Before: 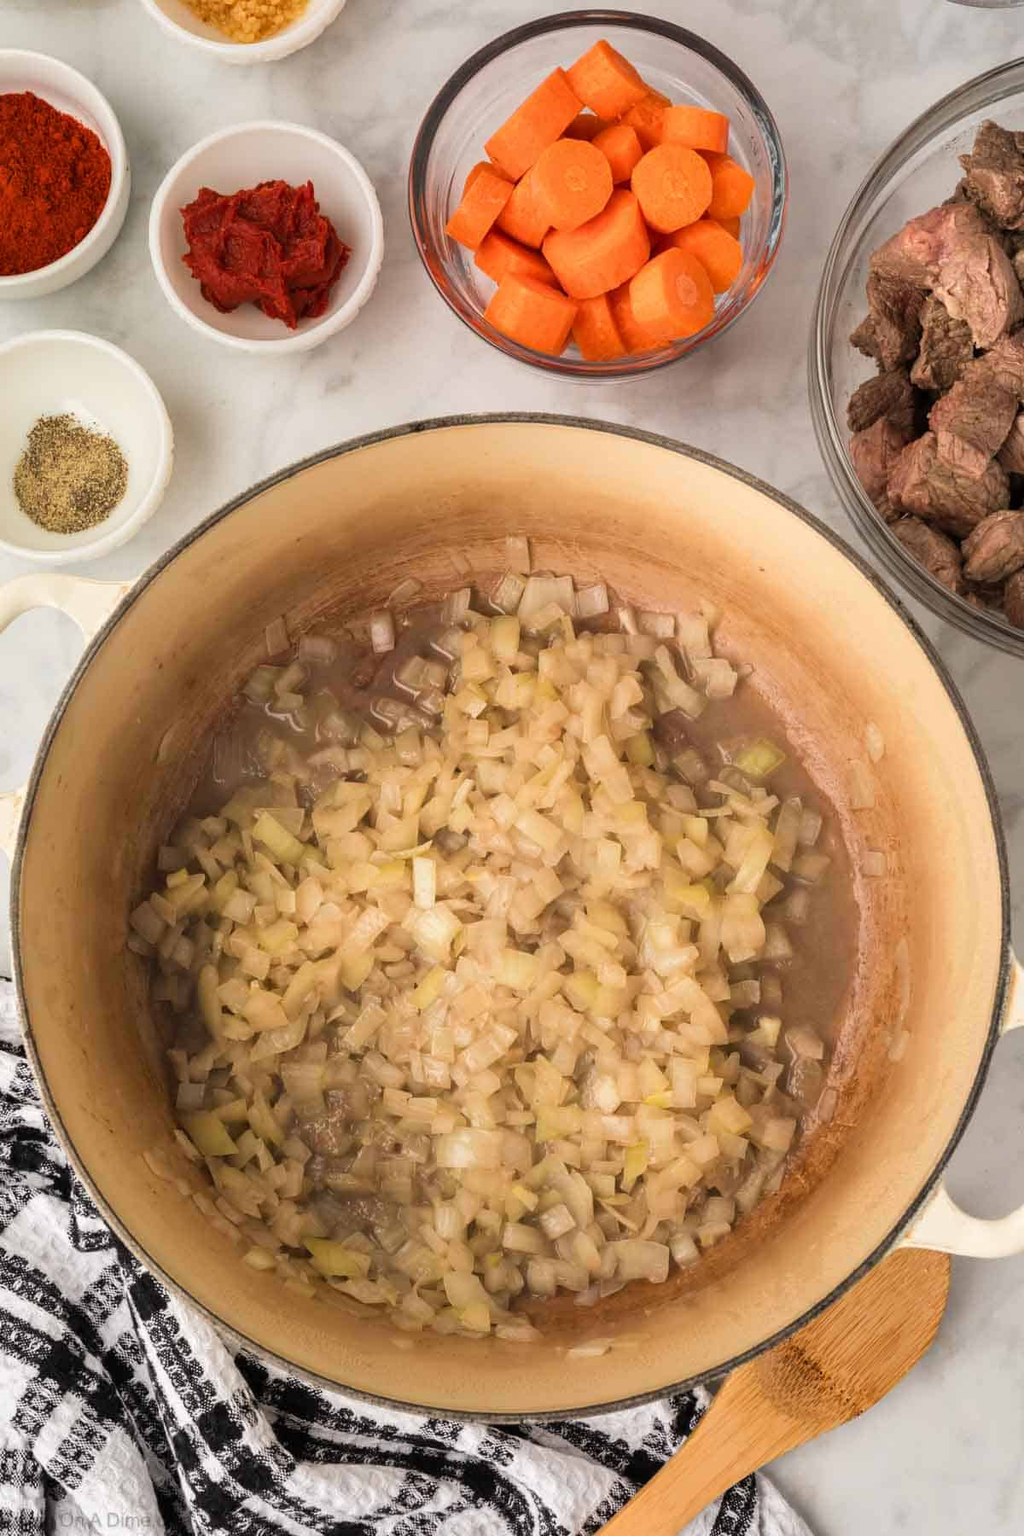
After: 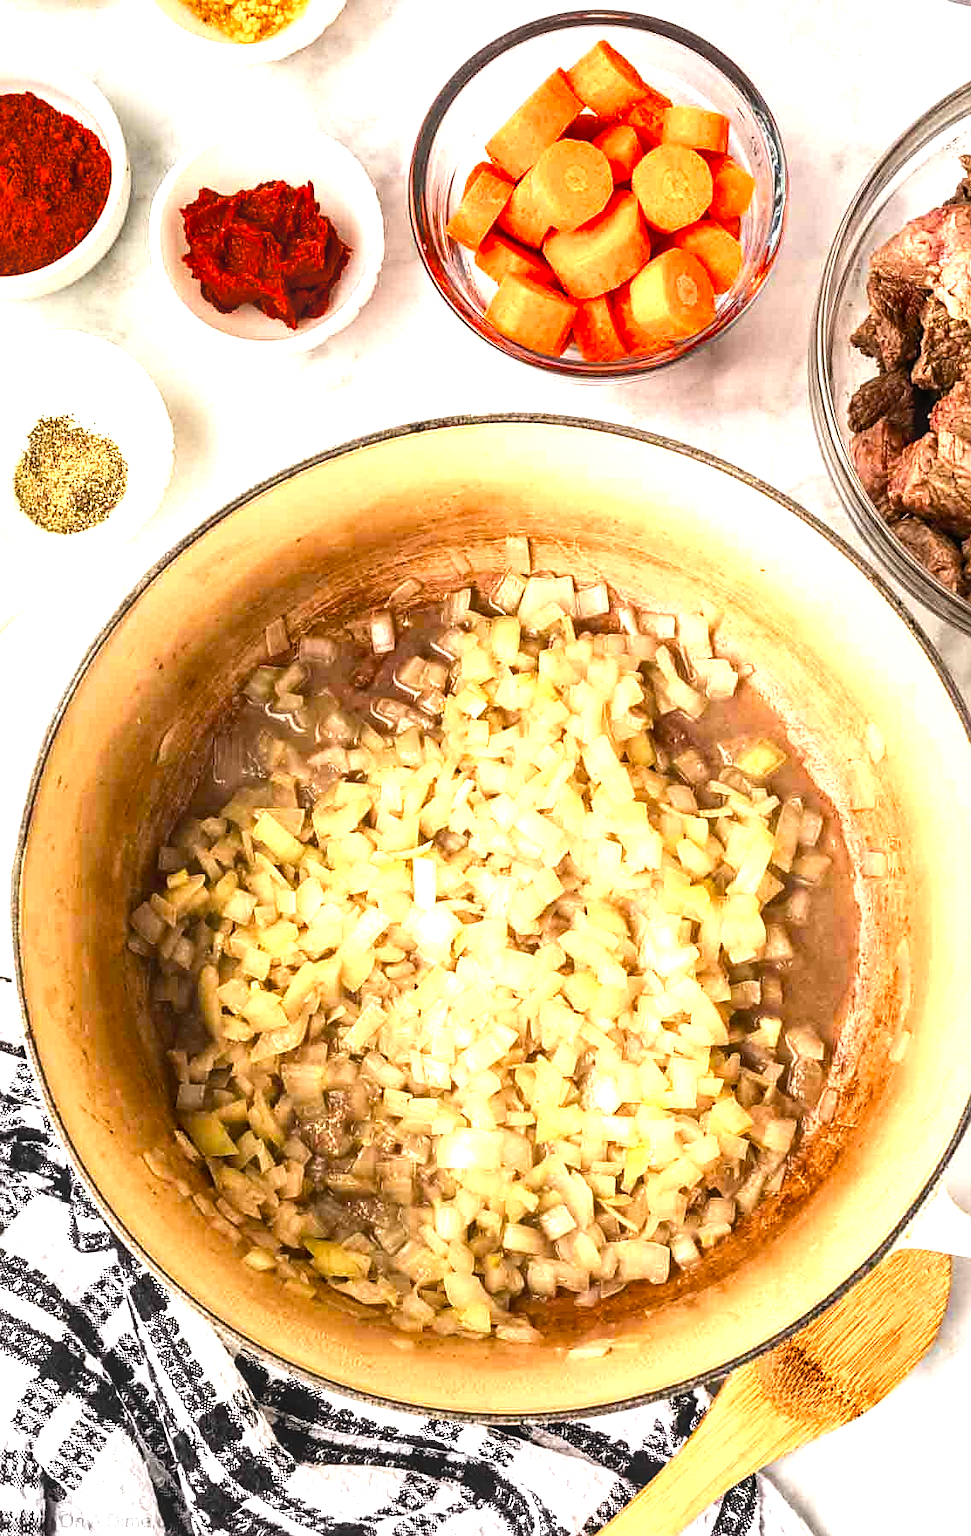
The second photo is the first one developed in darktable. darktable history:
sharpen: on, module defaults
color balance rgb: linear chroma grading › global chroma 0.325%, perceptual saturation grading › global saturation 0.766%, perceptual saturation grading › highlights -18.515%, perceptual saturation grading › mid-tones 7.003%, perceptual saturation grading › shadows 27.426%, perceptual brilliance grading › global brilliance 30.382%, perceptual brilliance grading › highlights 49.254%, perceptual brilliance grading › mid-tones 49.911%, perceptual brilliance grading › shadows -22.408%, global vibrance 0.936%, saturation formula JzAzBz (2021)
contrast brightness saturation: saturation 0.104
local contrast: on, module defaults
crop and rotate: left 0%, right 5.115%
